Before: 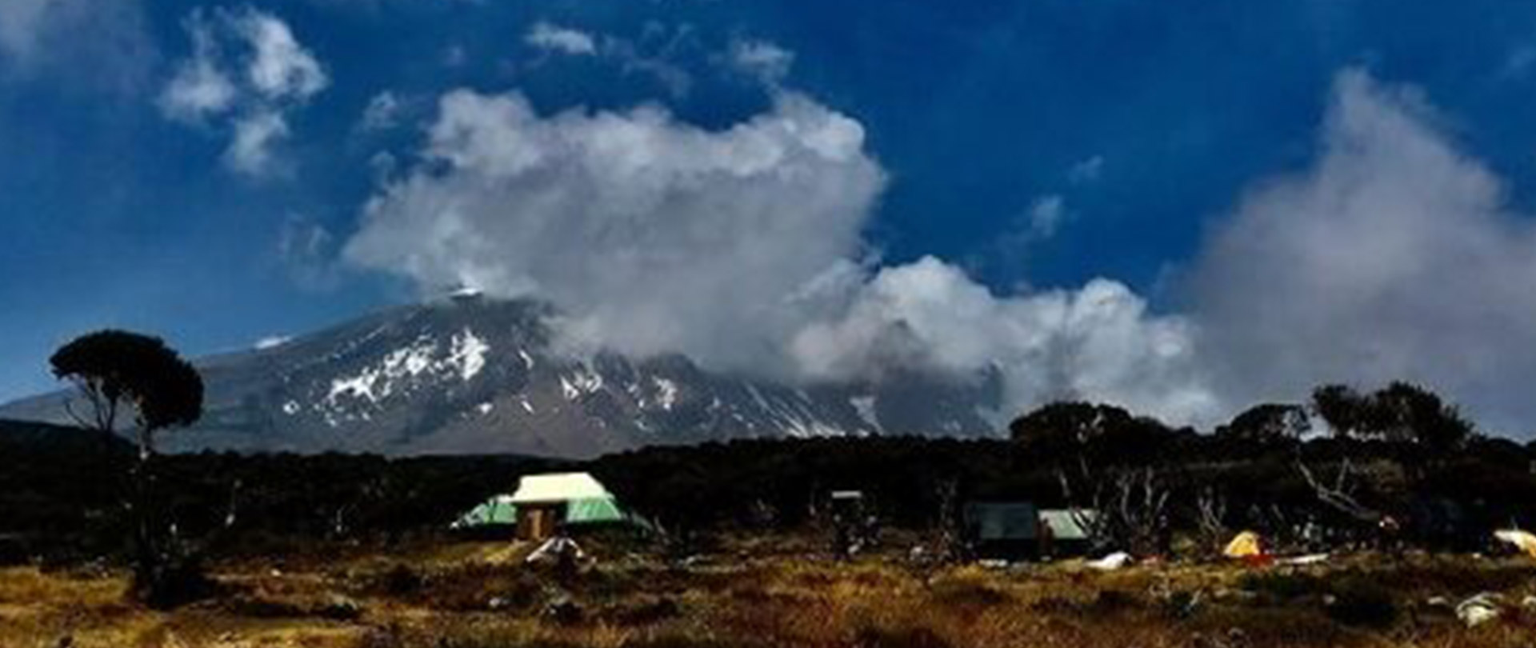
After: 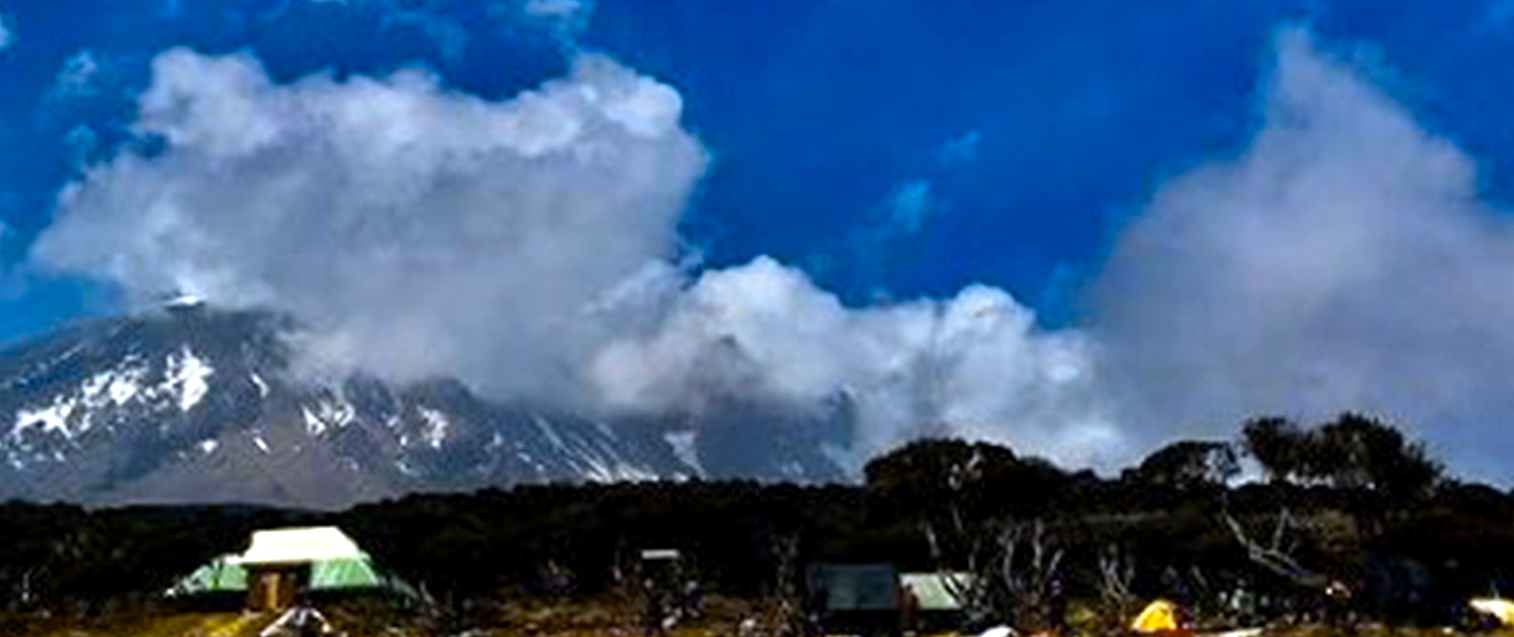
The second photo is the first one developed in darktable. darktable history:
sharpen: amount 0.2
exposure: black level correction 0.001, exposure 0.5 EV, compensate exposure bias true, compensate highlight preservation false
crop and rotate: left 20.74%, top 7.912%, right 0.375%, bottom 13.378%
color contrast: green-magenta contrast 0.8, blue-yellow contrast 1.1, unbound 0
color balance rgb: linear chroma grading › global chroma 8.33%, perceptual saturation grading › global saturation 18.52%, global vibrance 7.87%
white balance: red 0.983, blue 1.036
